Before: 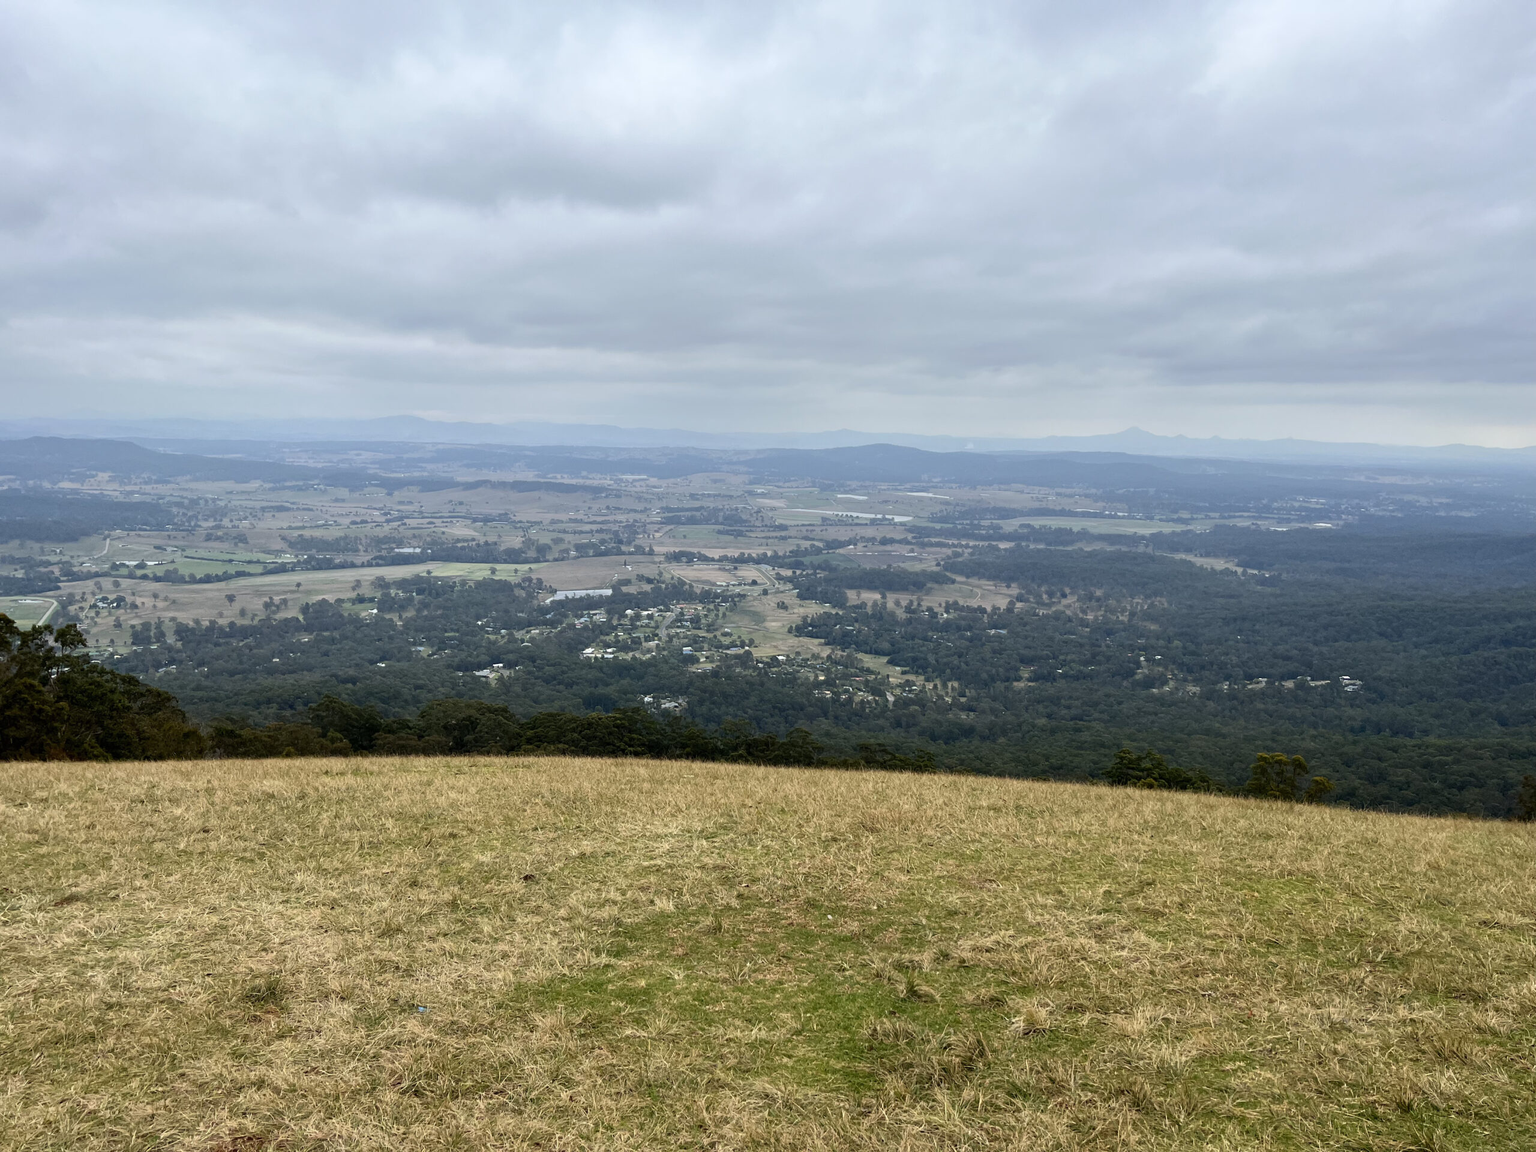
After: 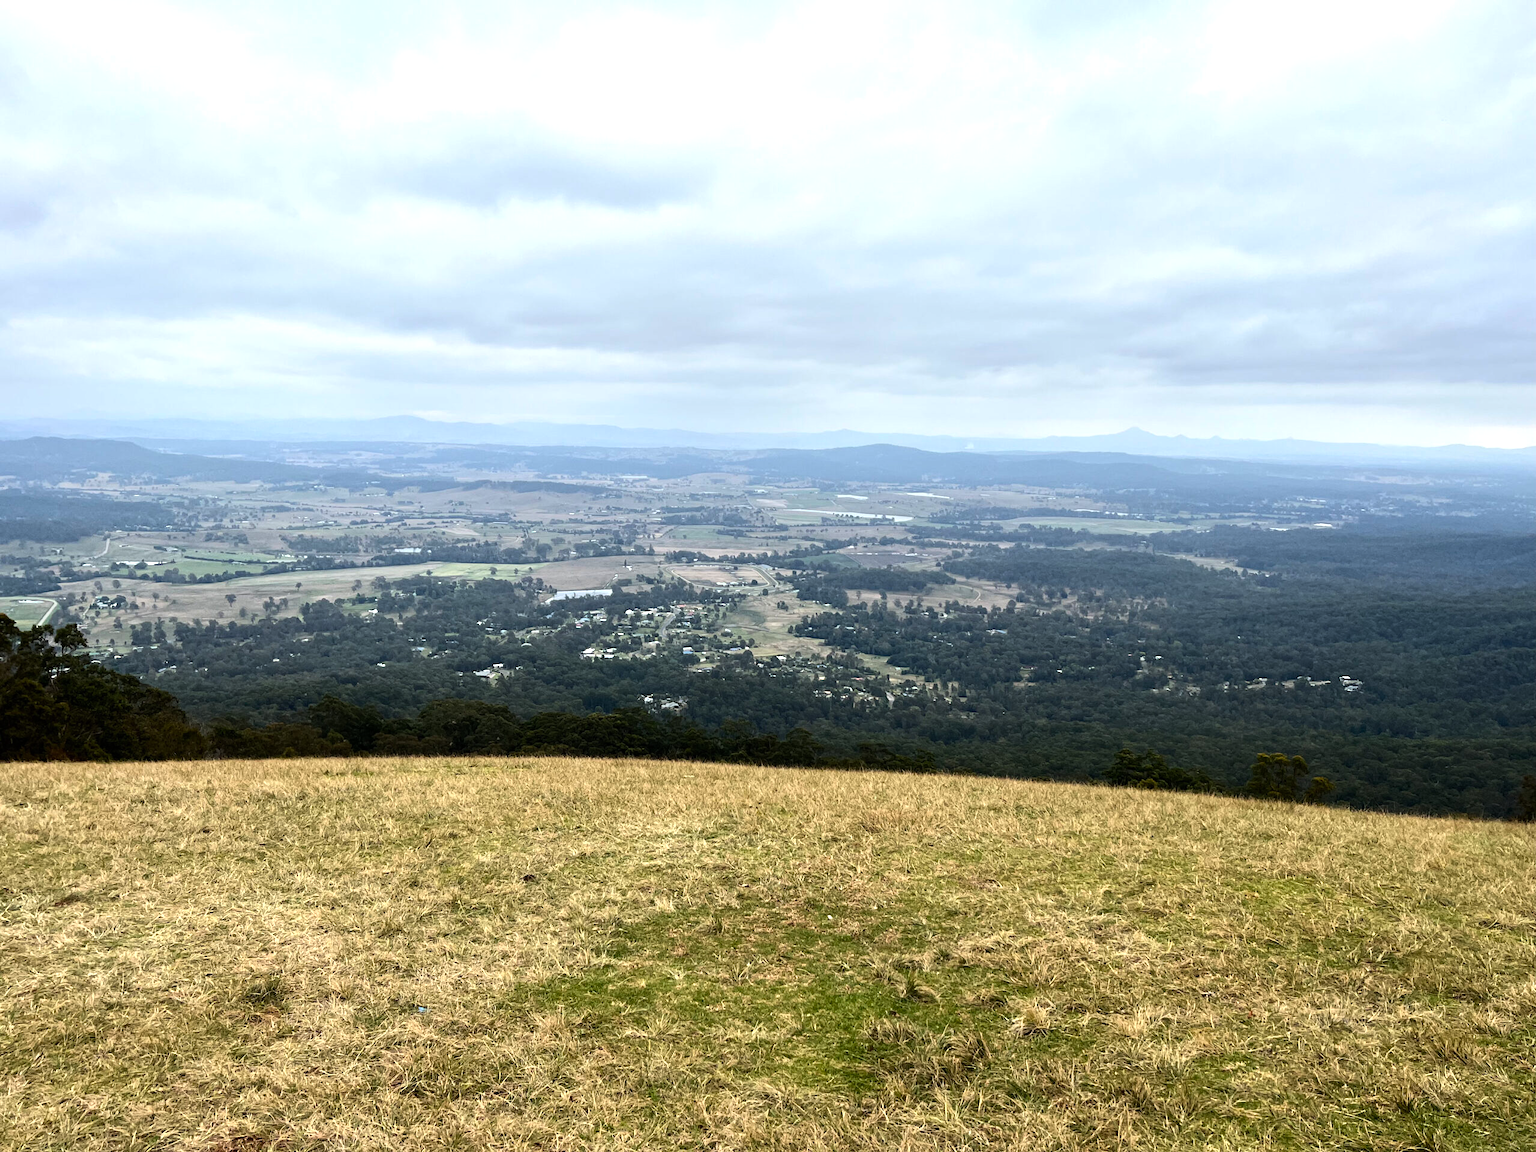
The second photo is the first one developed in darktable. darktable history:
tone equalizer: -8 EV -0.728 EV, -7 EV -0.675 EV, -6 EV -0.621 EV, -5 EV -0.382 EV, -3 EV 0.391 EV, -2 EV 0.6 EV, -1 EV 0.697 EV, +0 EV 0.777 EV, edges refinement/feathering 500, mask exposure compensation -1.57 EV, preserve details no
